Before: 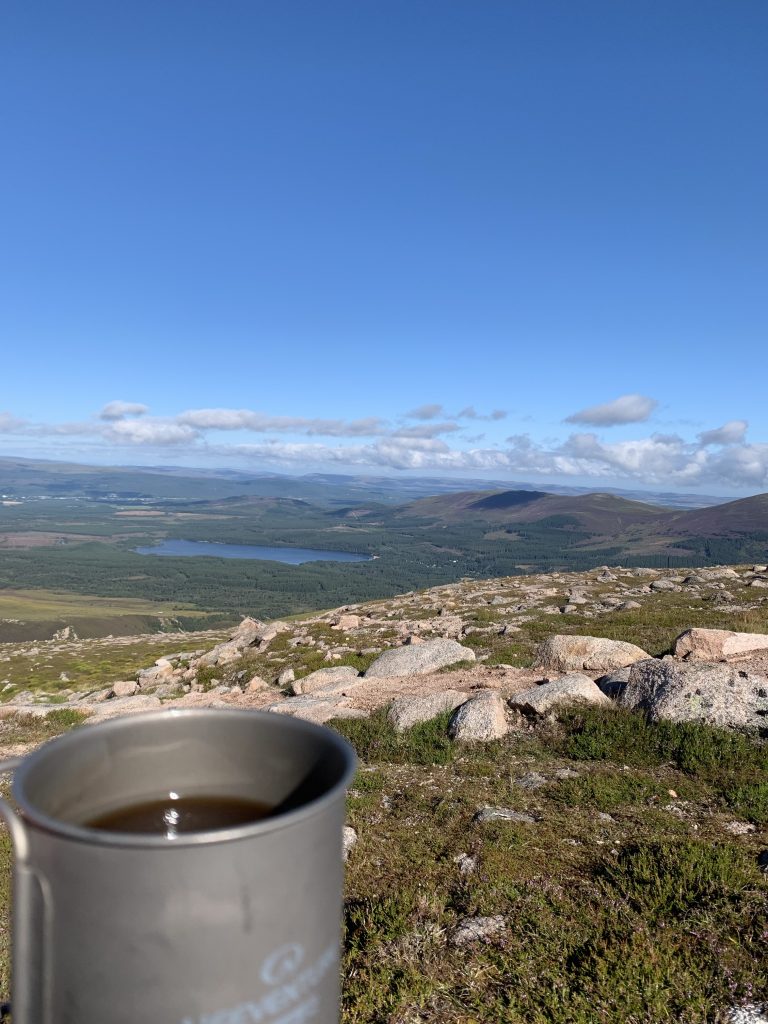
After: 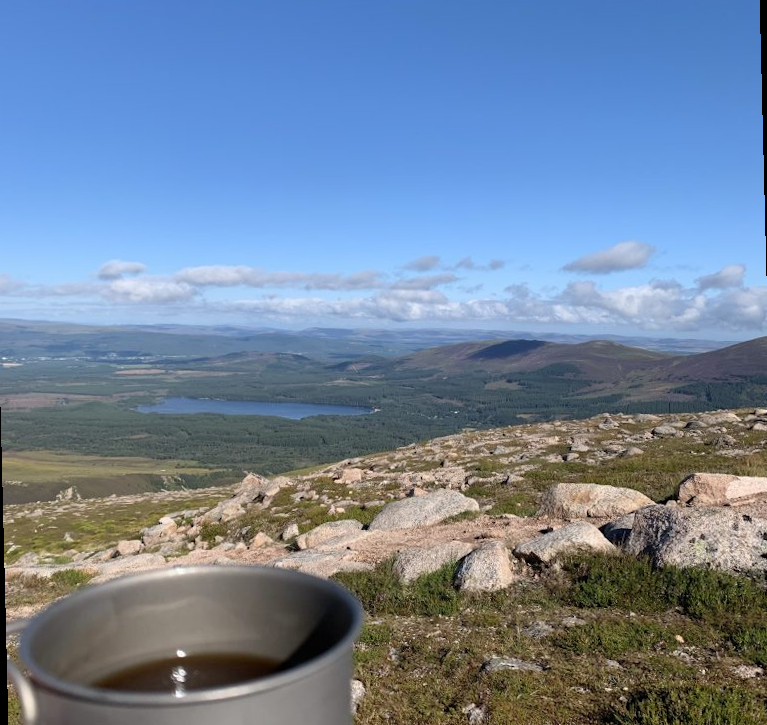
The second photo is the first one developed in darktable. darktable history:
crop and rotate: top 12.5%, bottom 12.5%
rotate and perspective: rotation -1.42°, crop left 0.016, crop right 0.984, crop top 0.035, crop bottom 0.965
